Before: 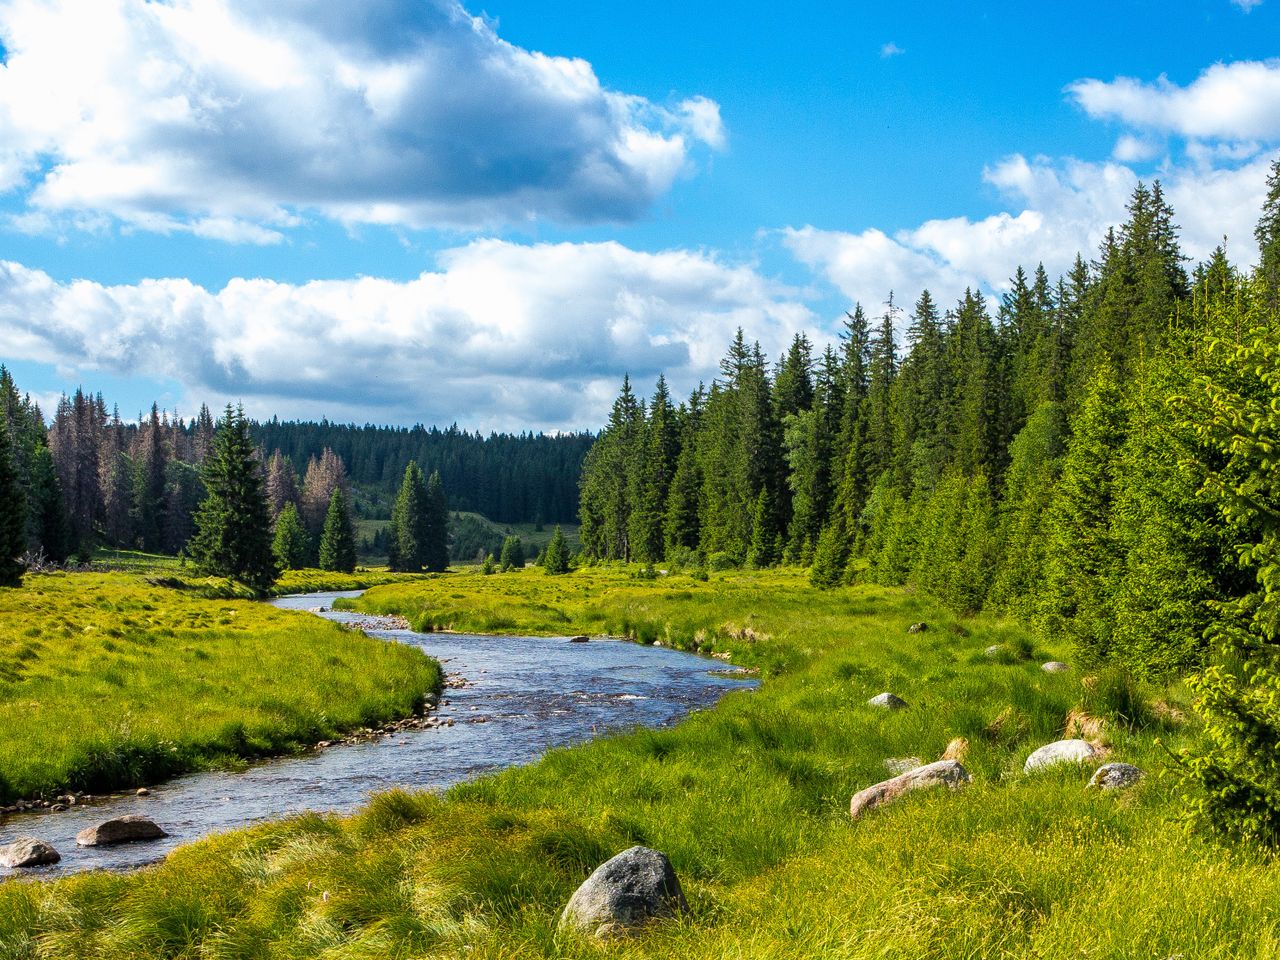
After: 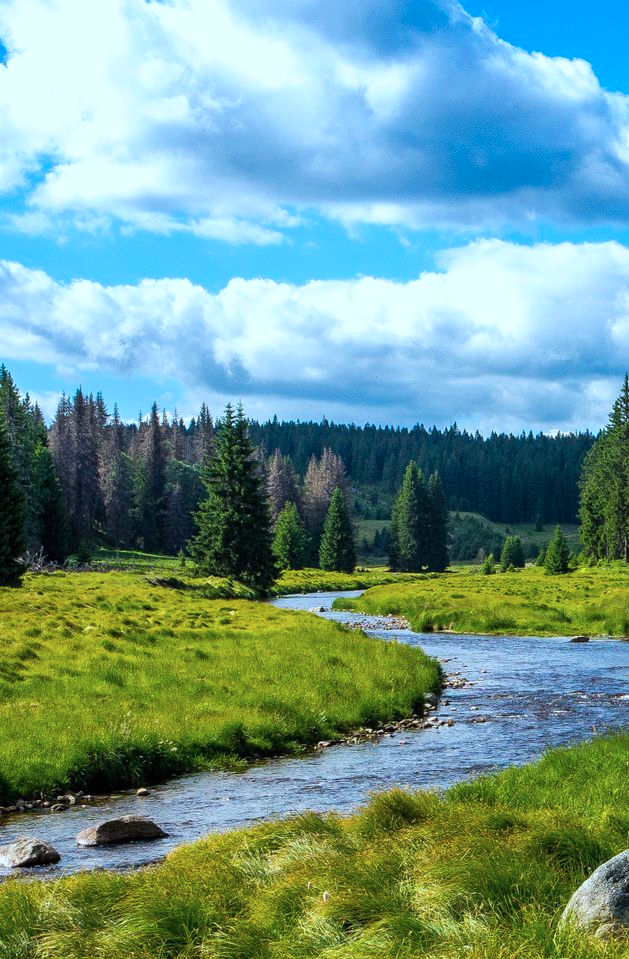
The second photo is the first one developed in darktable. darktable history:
color calibration: illuminant F (fluorescent), F source F9 (Cool White Deluxe 4150 K) – high CRI, x 0.374, y 0.373, temperature 4158.34 K
crop and rotate: left 0%, top 0%, right 50.845%
